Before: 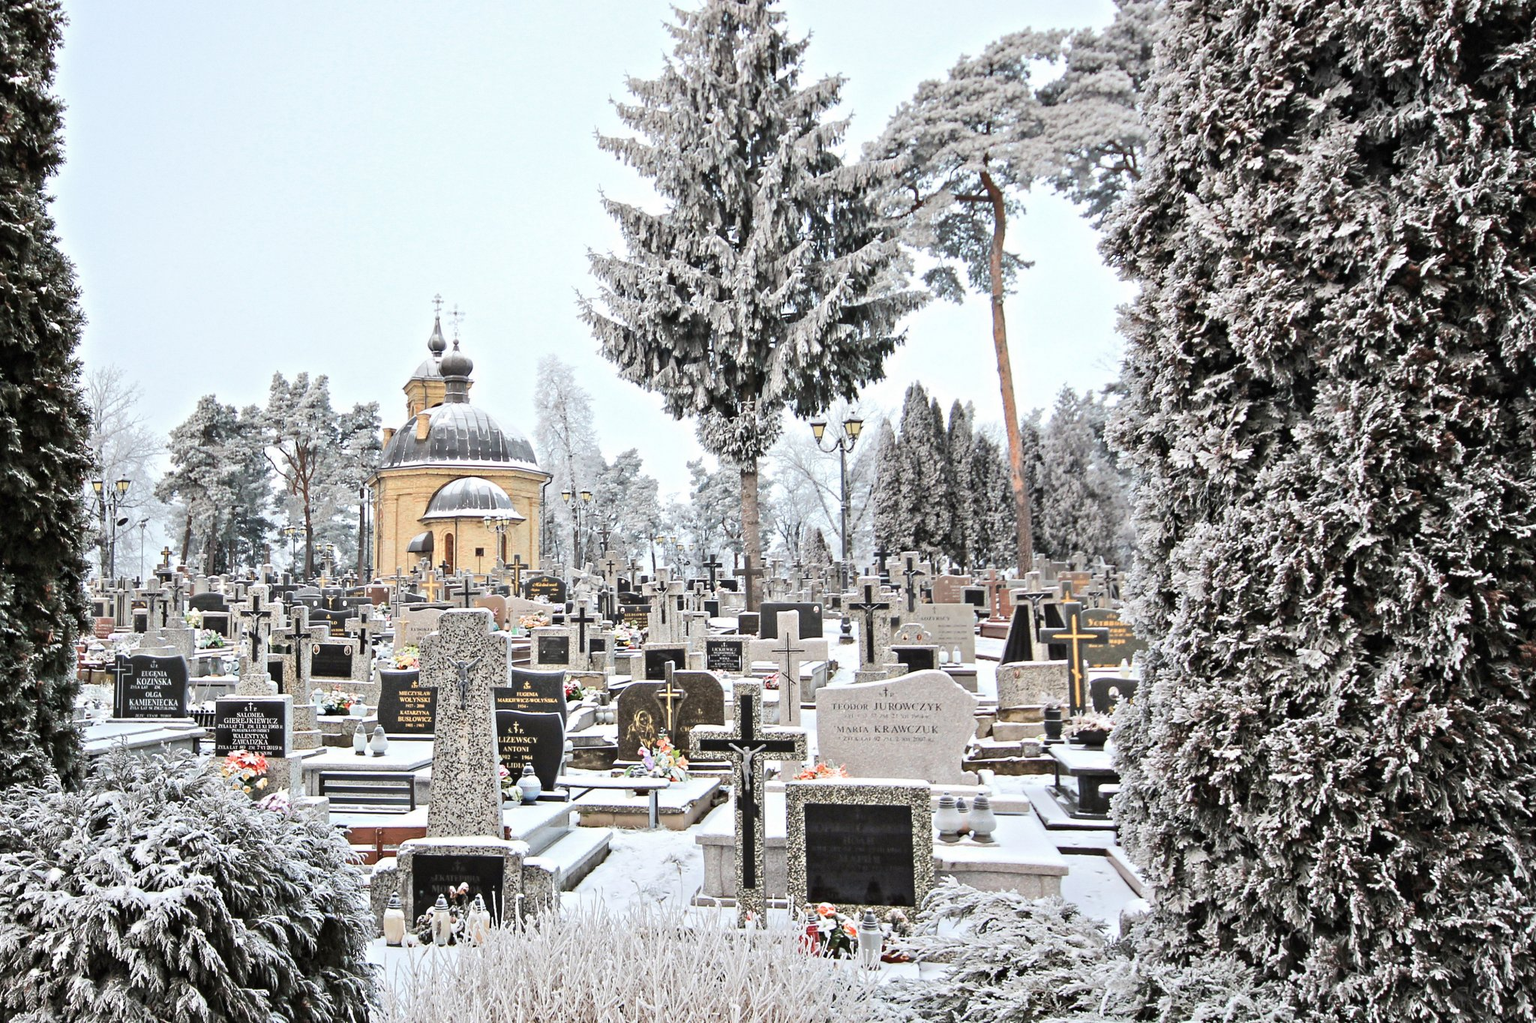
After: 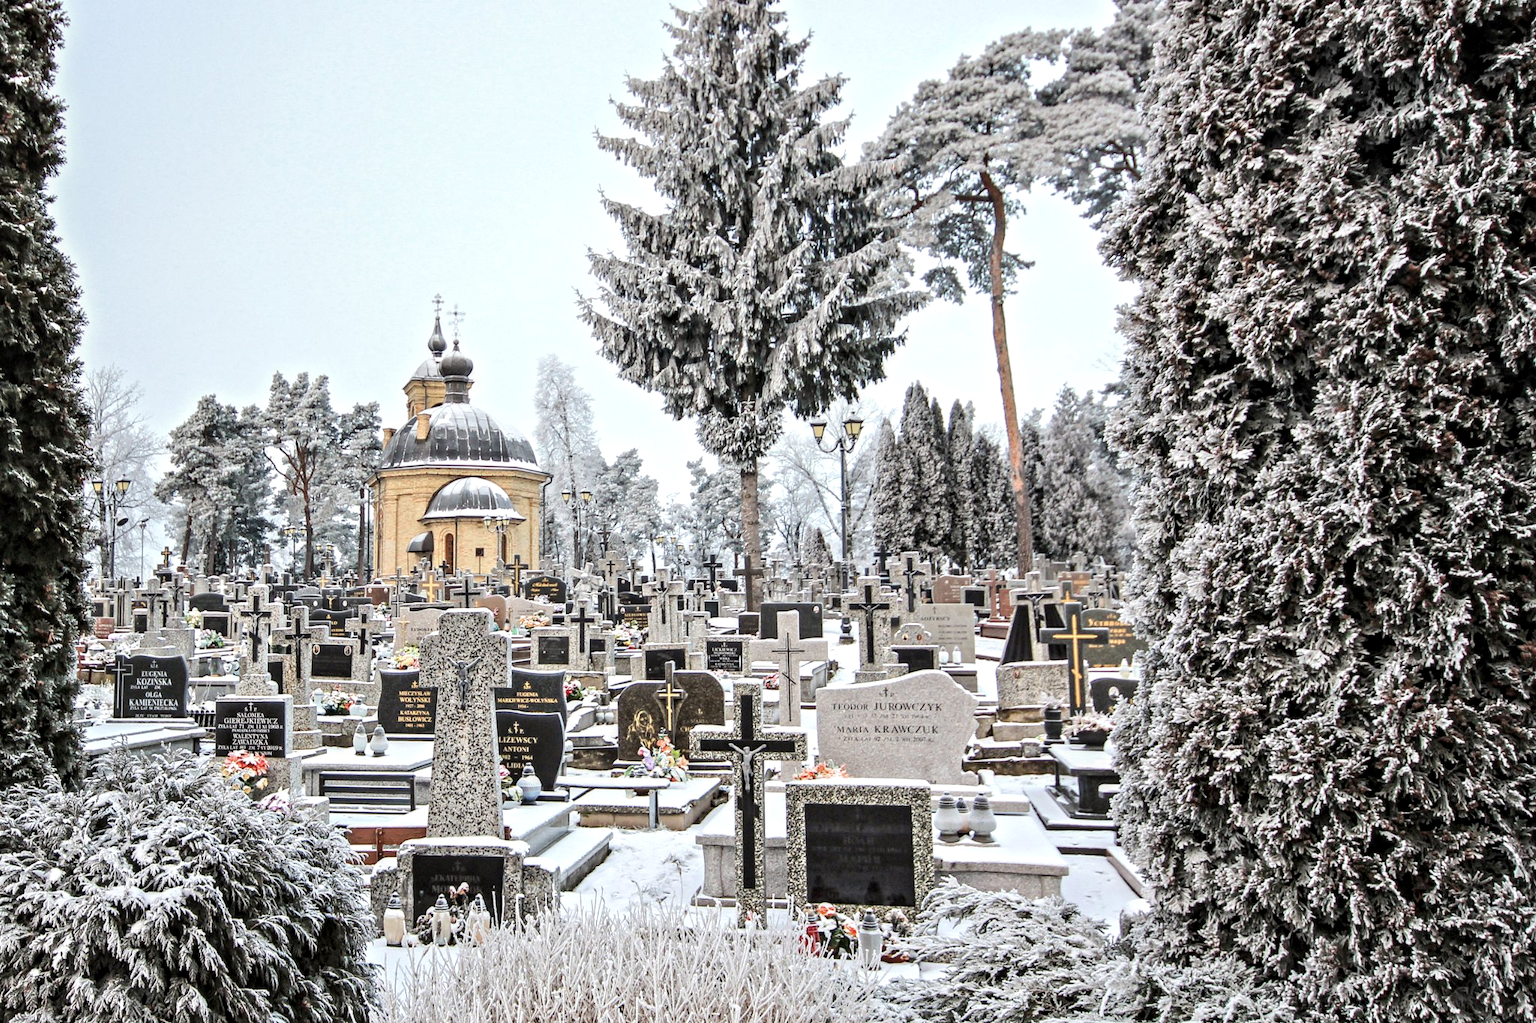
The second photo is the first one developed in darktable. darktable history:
local contrast: detail 140%
